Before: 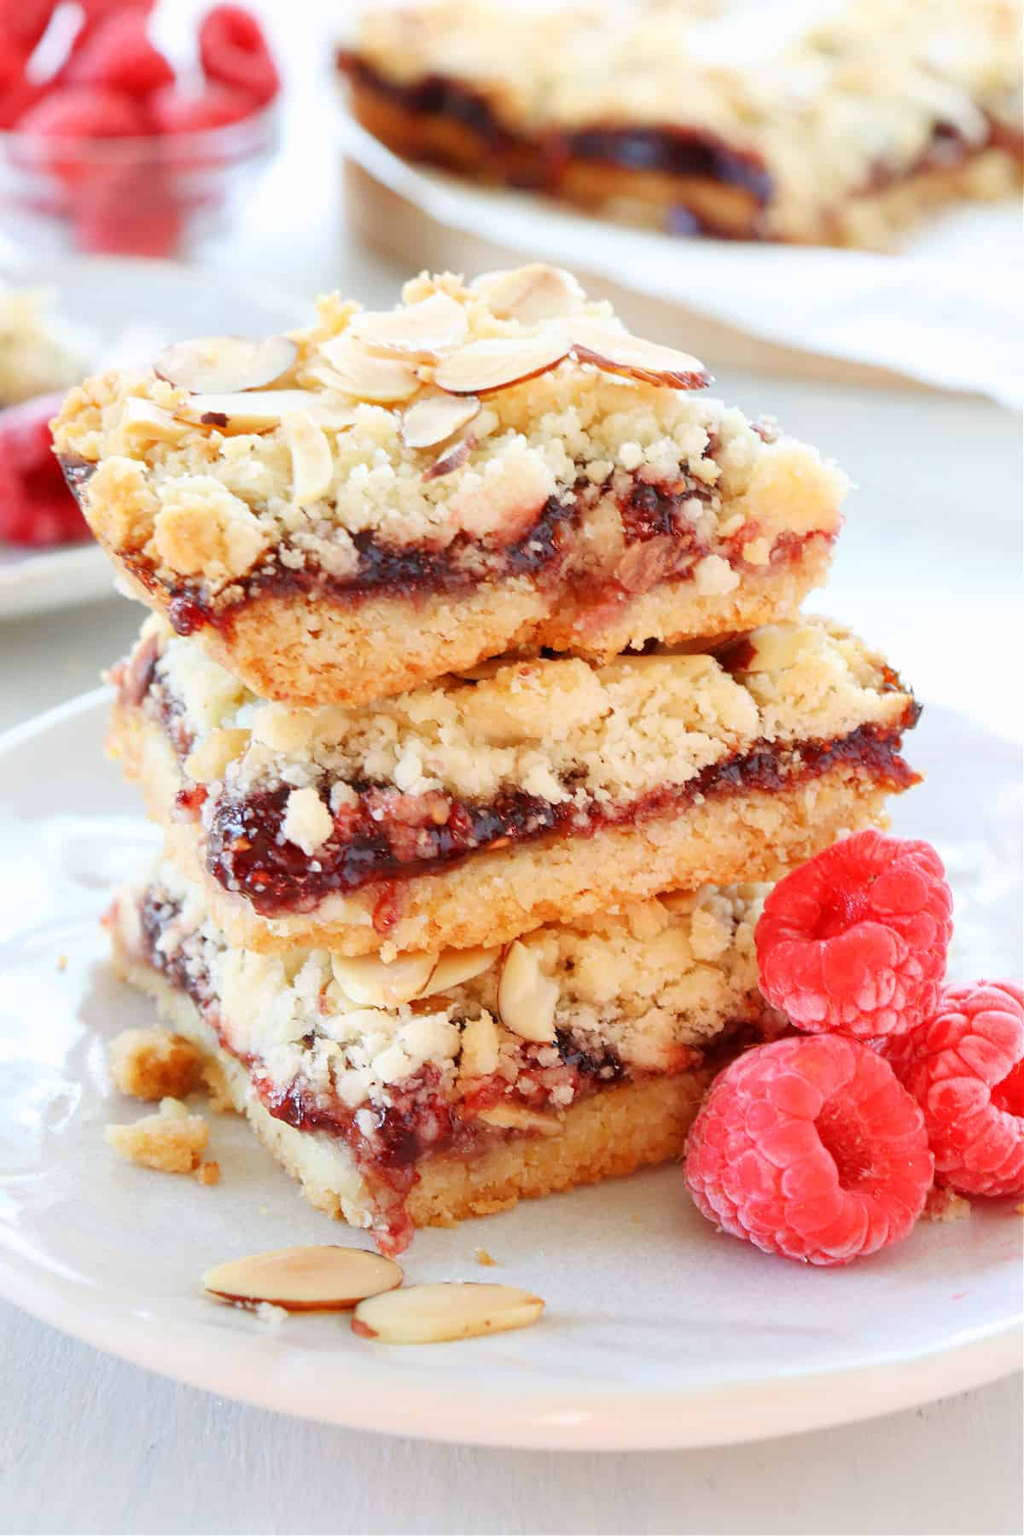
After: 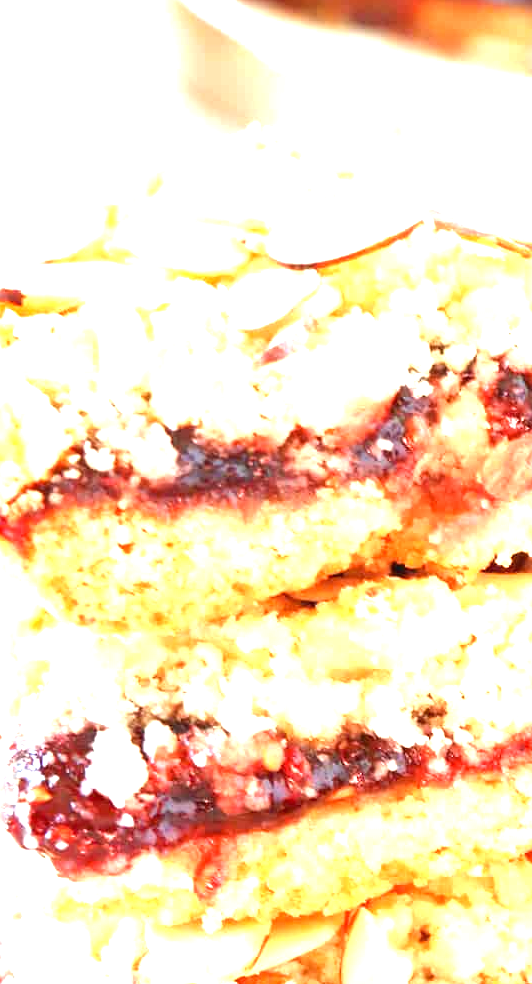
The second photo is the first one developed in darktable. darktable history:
exposure: black level correction 0, exposure 1.698 EV, compensate highlight preservation false
crop: left 20.287%, top 10.865%, right 35.378%, bottom 34.459%
